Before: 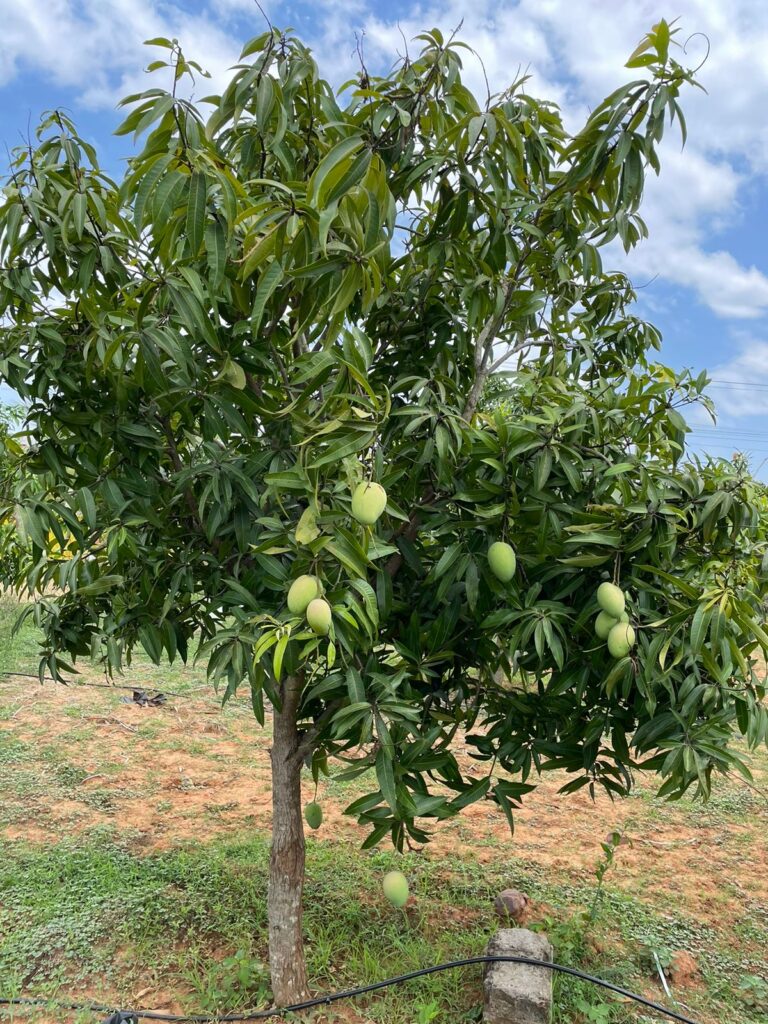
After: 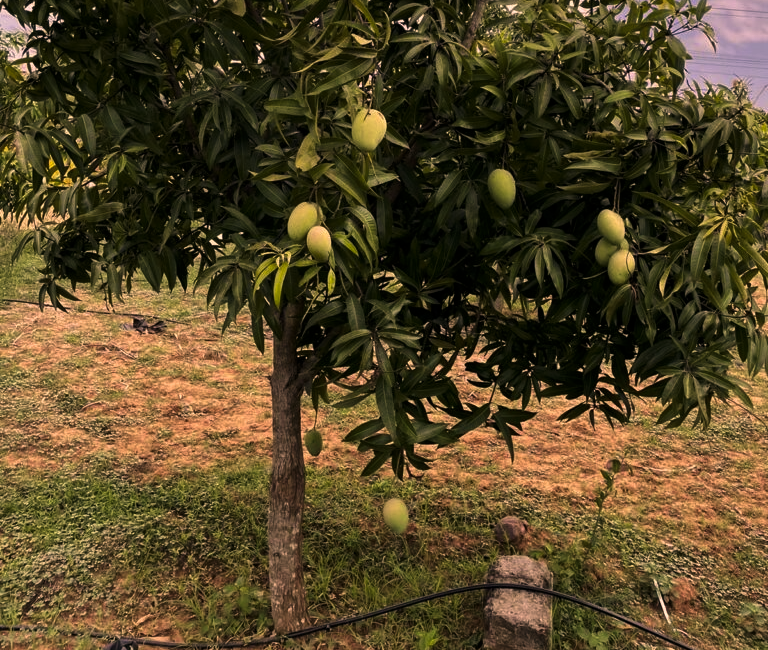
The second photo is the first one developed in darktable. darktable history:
levels: levels [0, 0.618, 1]
color correction: highlights a* 21.16, highlights b* 19.61
velvia: on, module defaults
crop and rotate: top 36.435%
tone equalizer: on, module defaults
